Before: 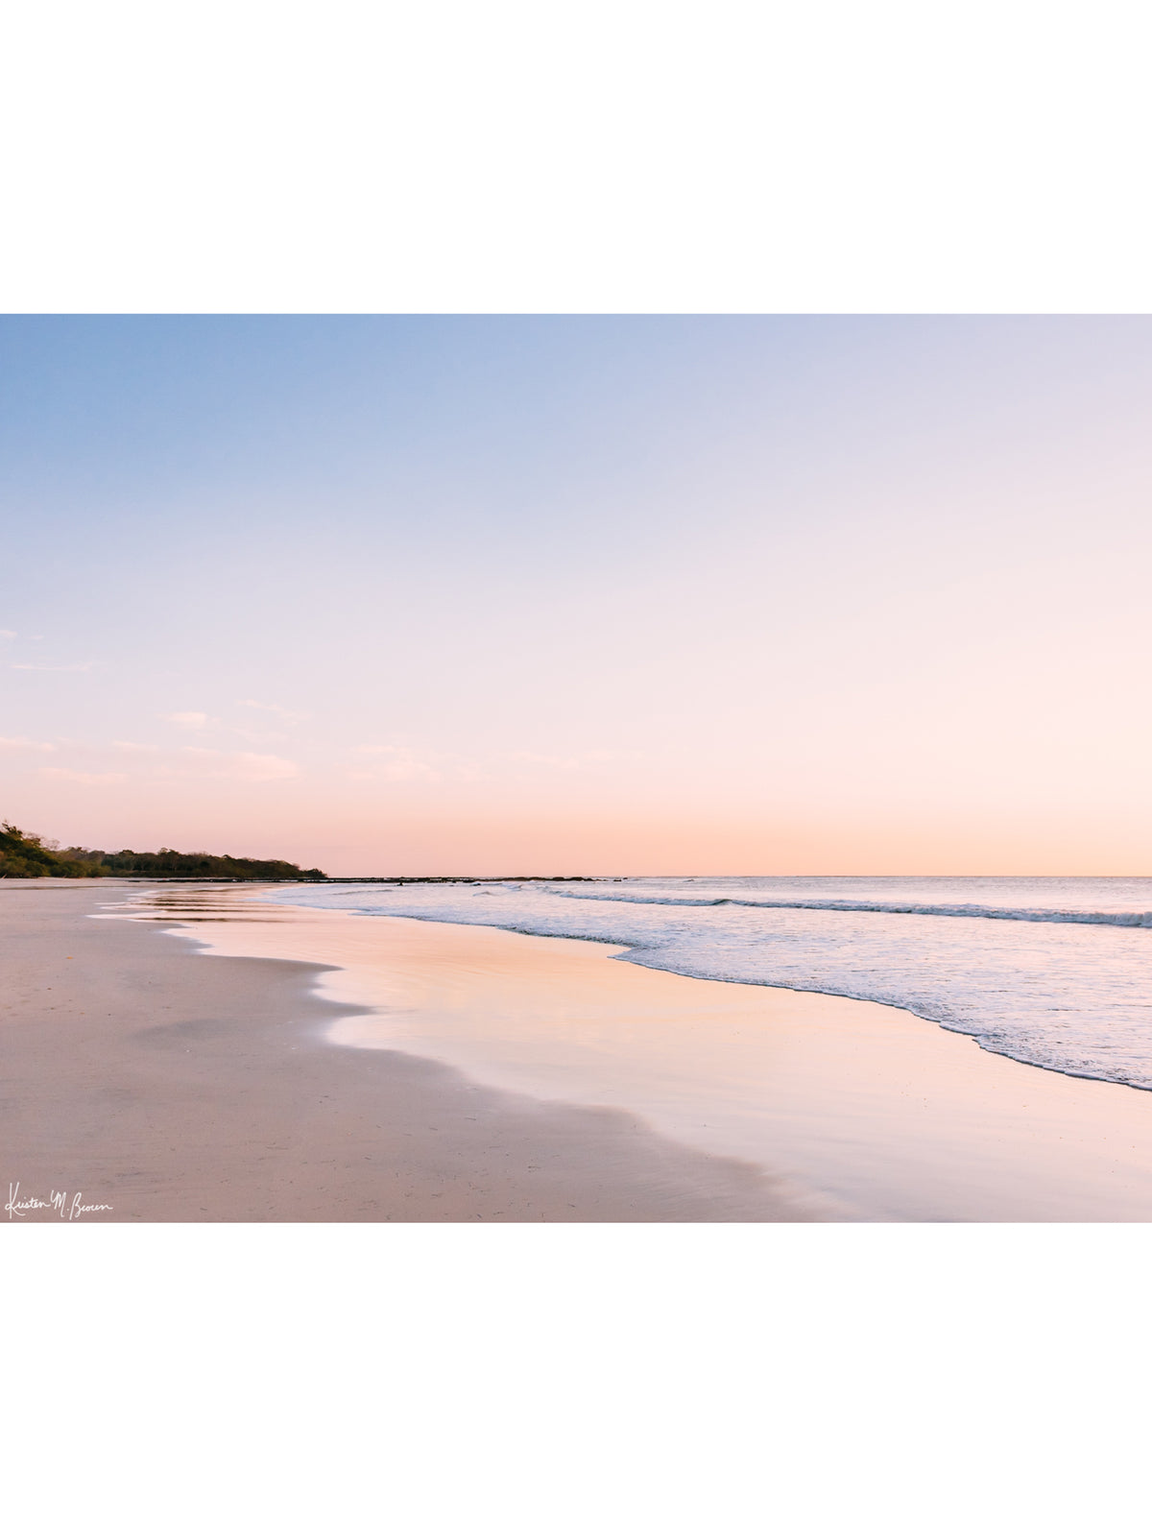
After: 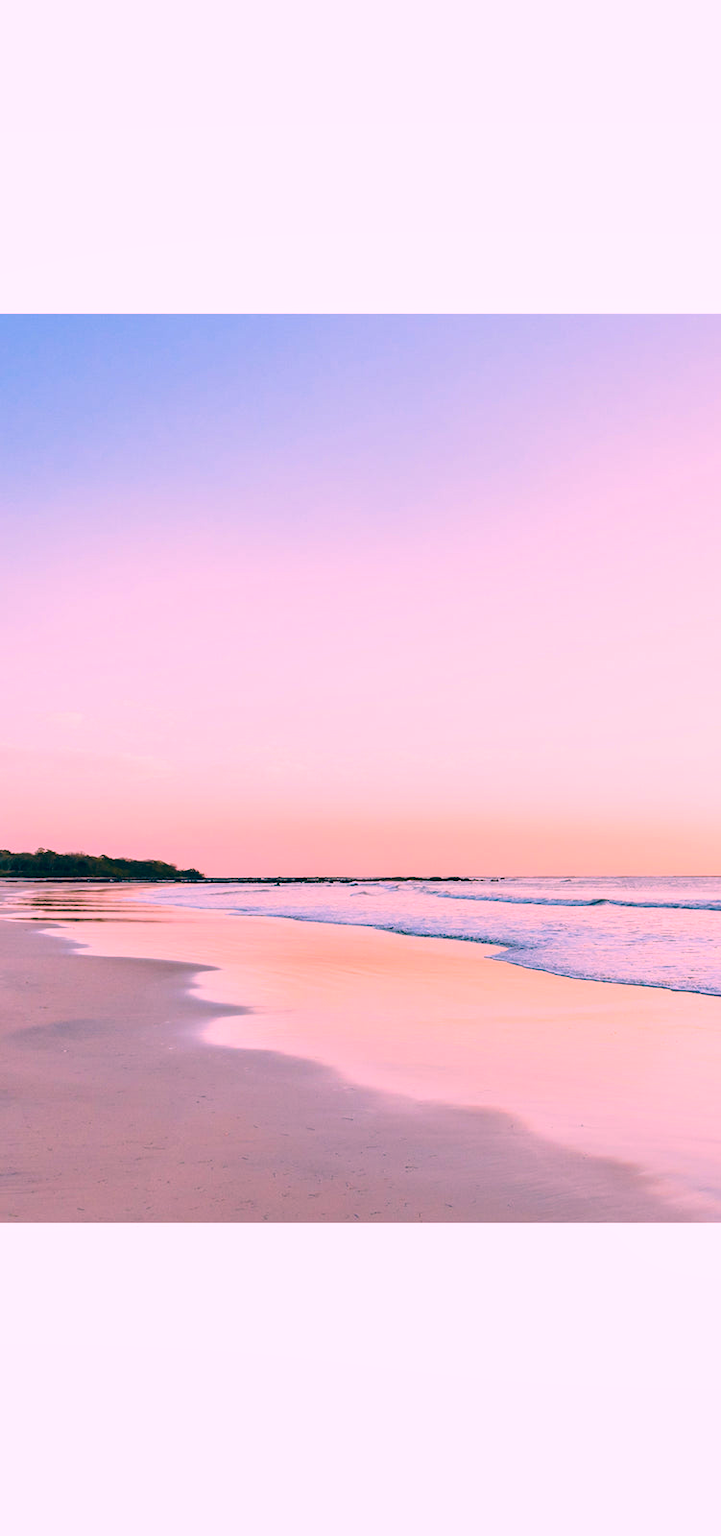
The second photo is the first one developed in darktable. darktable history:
crop: left 10.714%, right 26.581%
local contrast: highlights 100%, shadows 99%, detail 119%, midtone range 0.2
color correction: highlights a* 17.07, highlights b* 0.312, shadows a* -14.78, shadows b* -14.44, saturation 1.47
